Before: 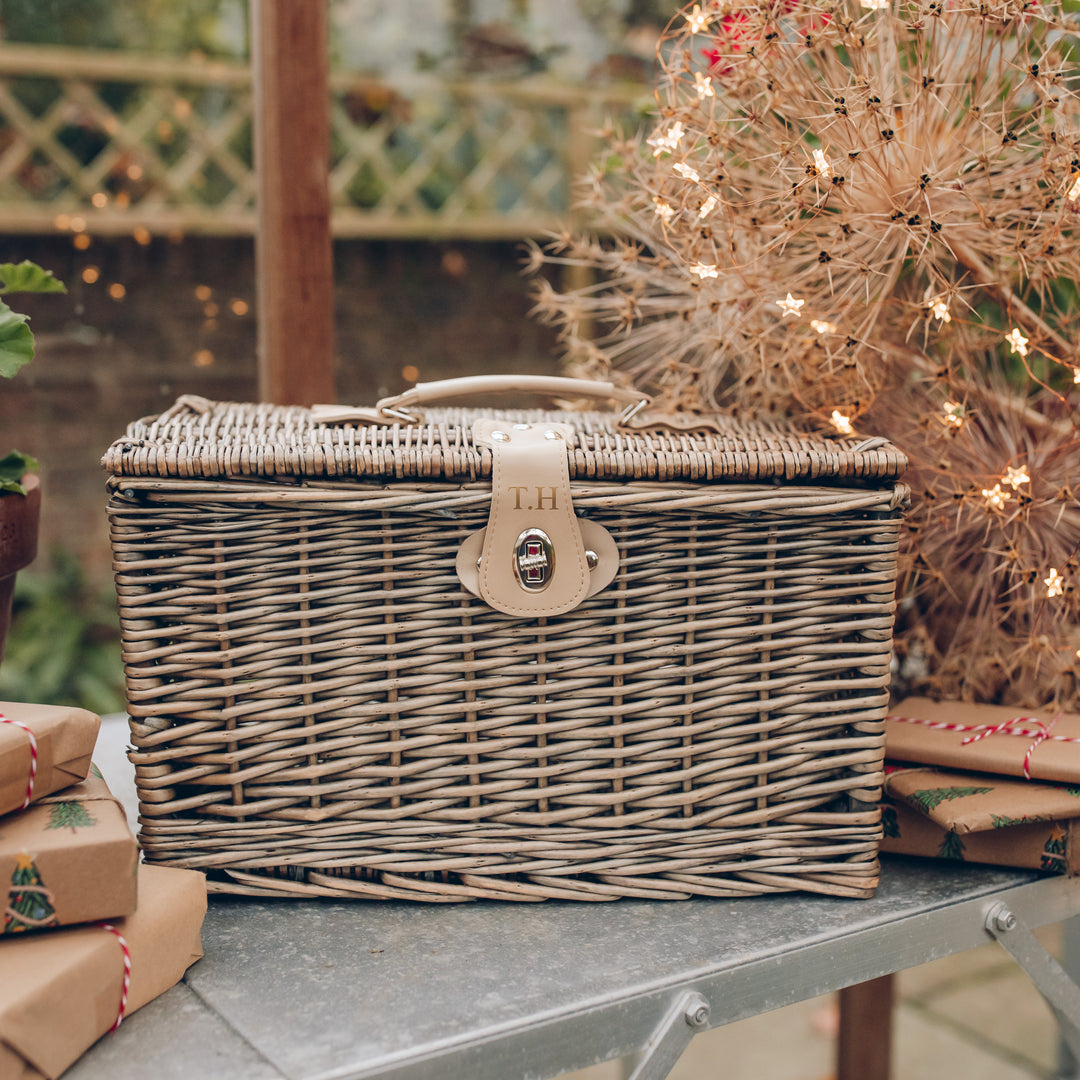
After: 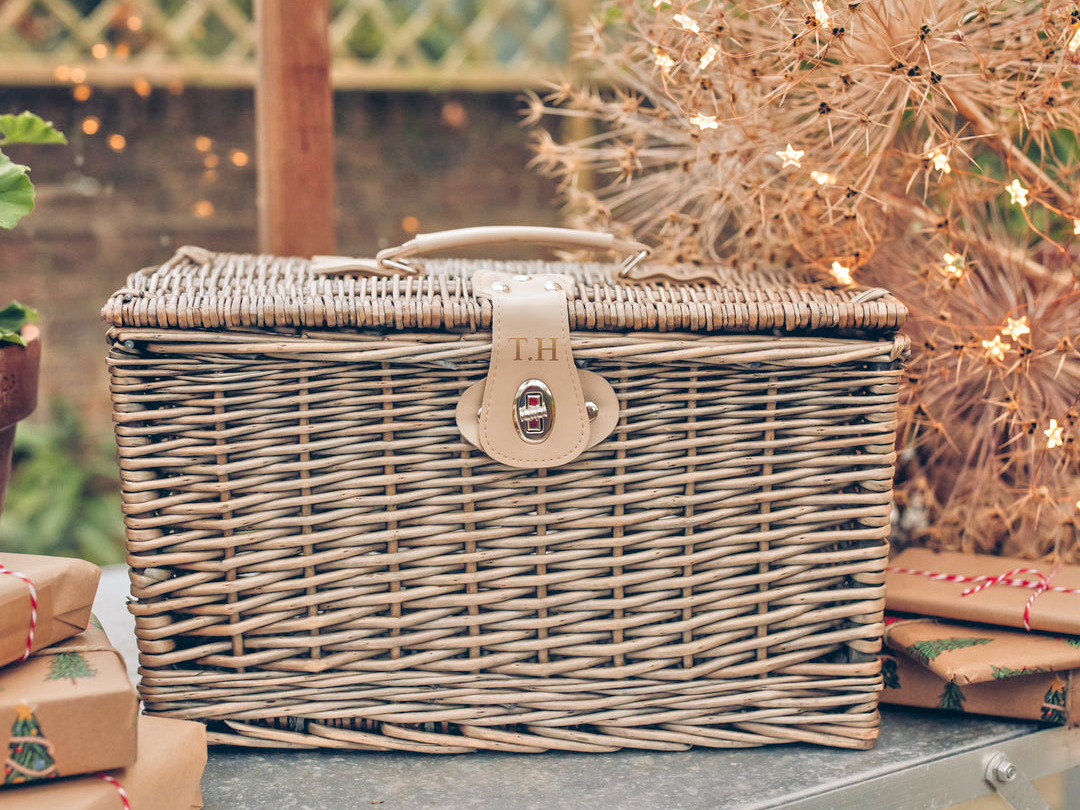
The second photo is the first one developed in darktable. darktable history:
tone equalizer: -7 EV 0.15 EV, -6 EV 0.6 EV, -5 EV 1.15 EV, -4 EV 1.33 EV, -3 EV 1.15 EV, -2 EV 0.6 EV, -1 EV 0.15 EV, mask exposure compensation -0.5 EV
crop: top 13.819%, bottom 11.169%
